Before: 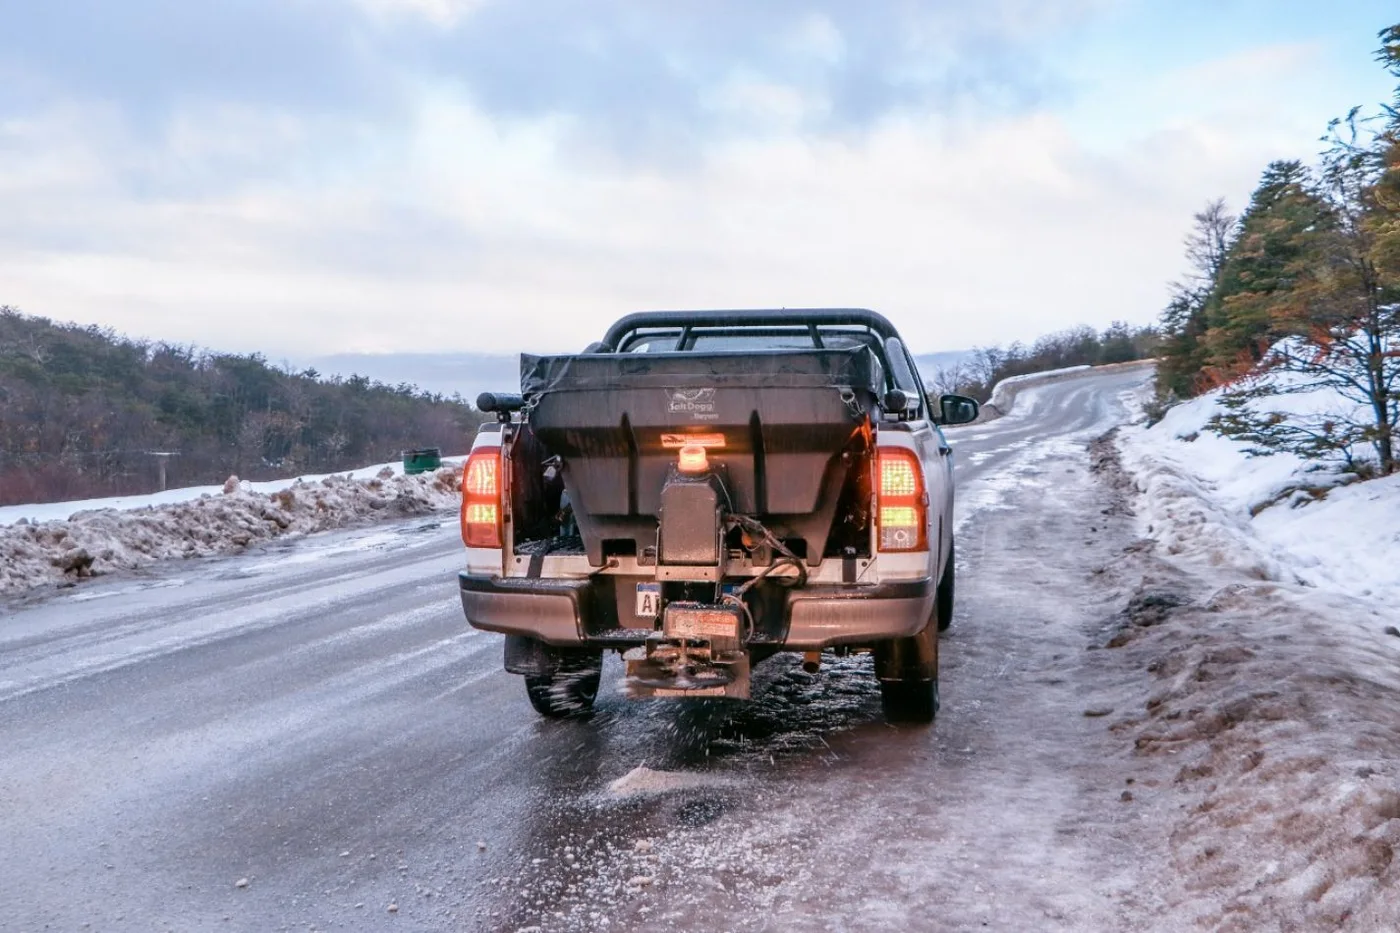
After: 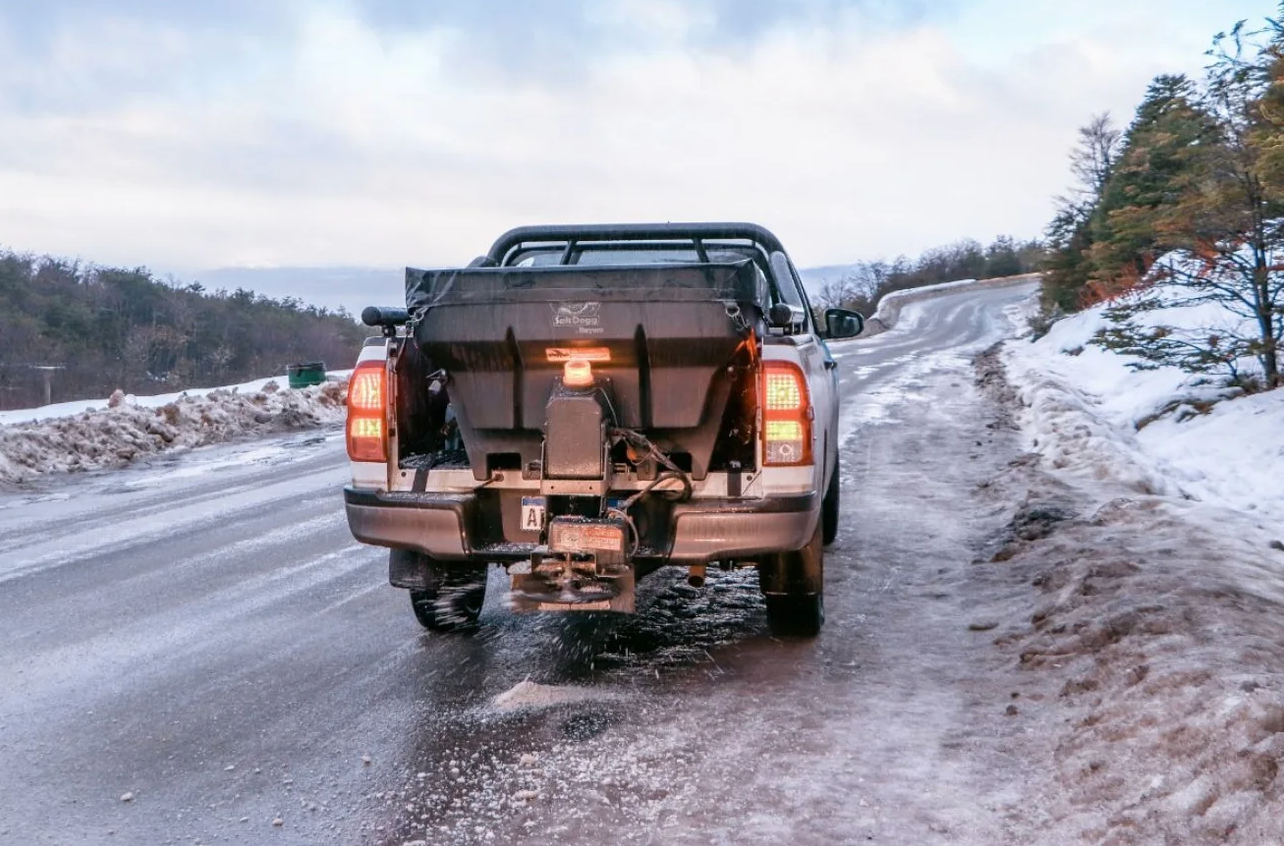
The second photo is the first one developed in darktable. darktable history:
contrast brightness saturation: saturation -0.05
crop and rotate: left 8.262%, top 9.226%
